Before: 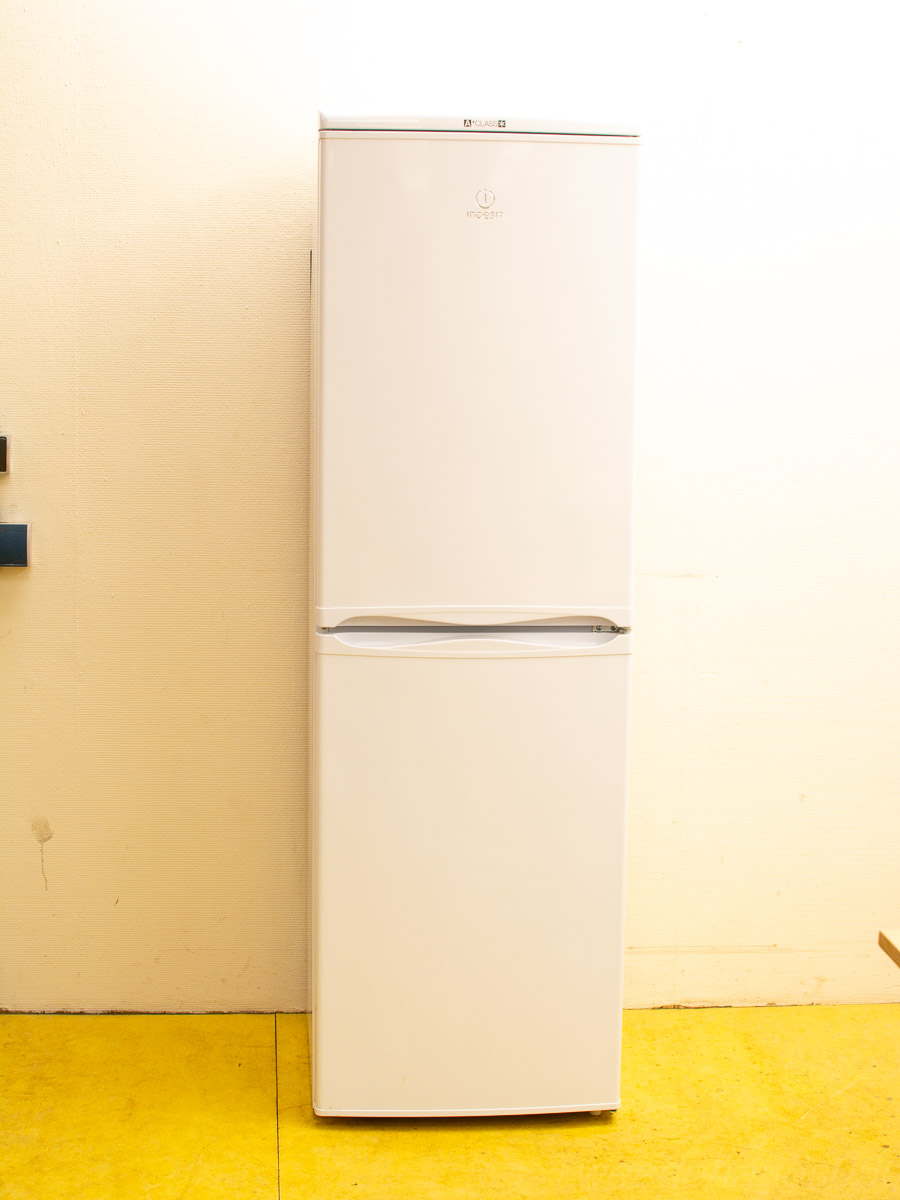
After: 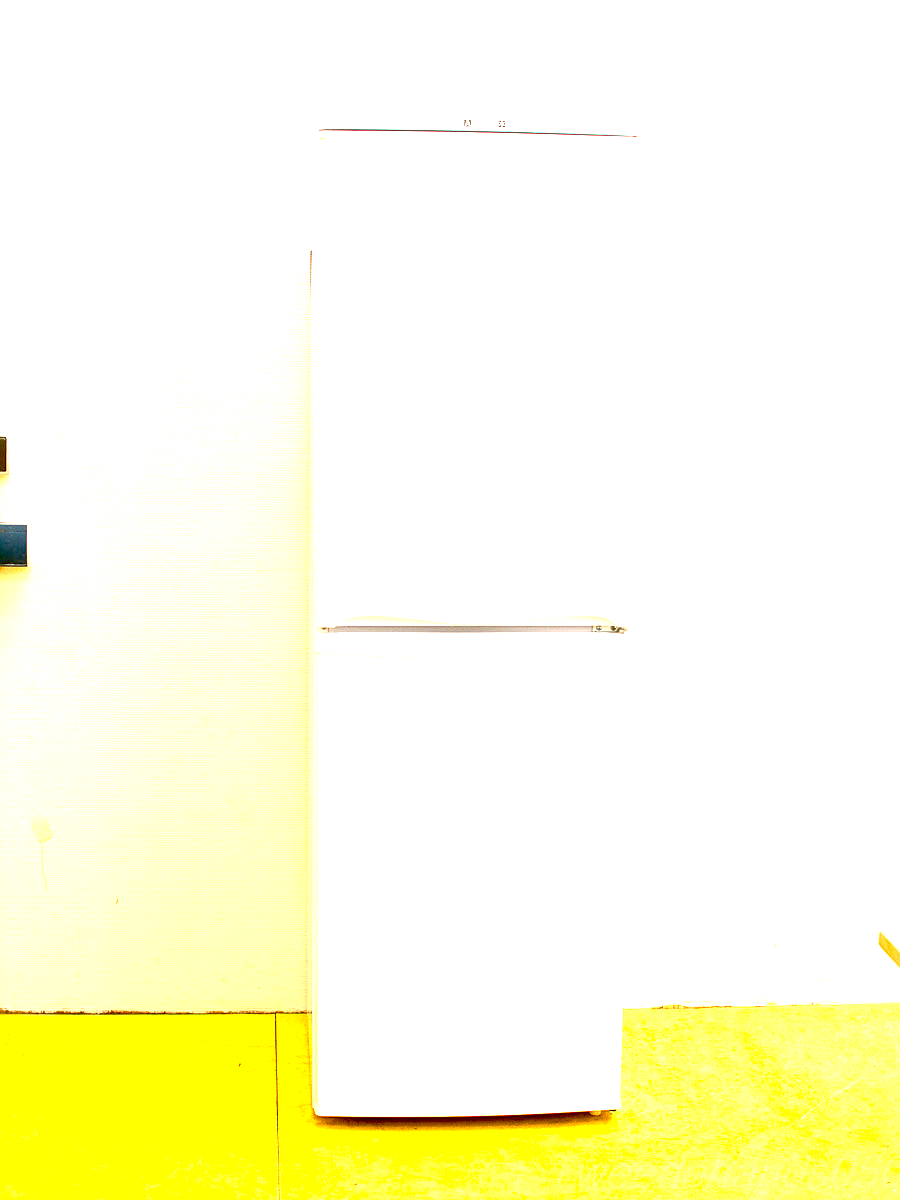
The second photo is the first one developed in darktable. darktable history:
exposure: black level correction 0.015, exposure 1.793 EV, compensate exposure bias true, compensate highlight preservation false
sharpen: amount 0.217
